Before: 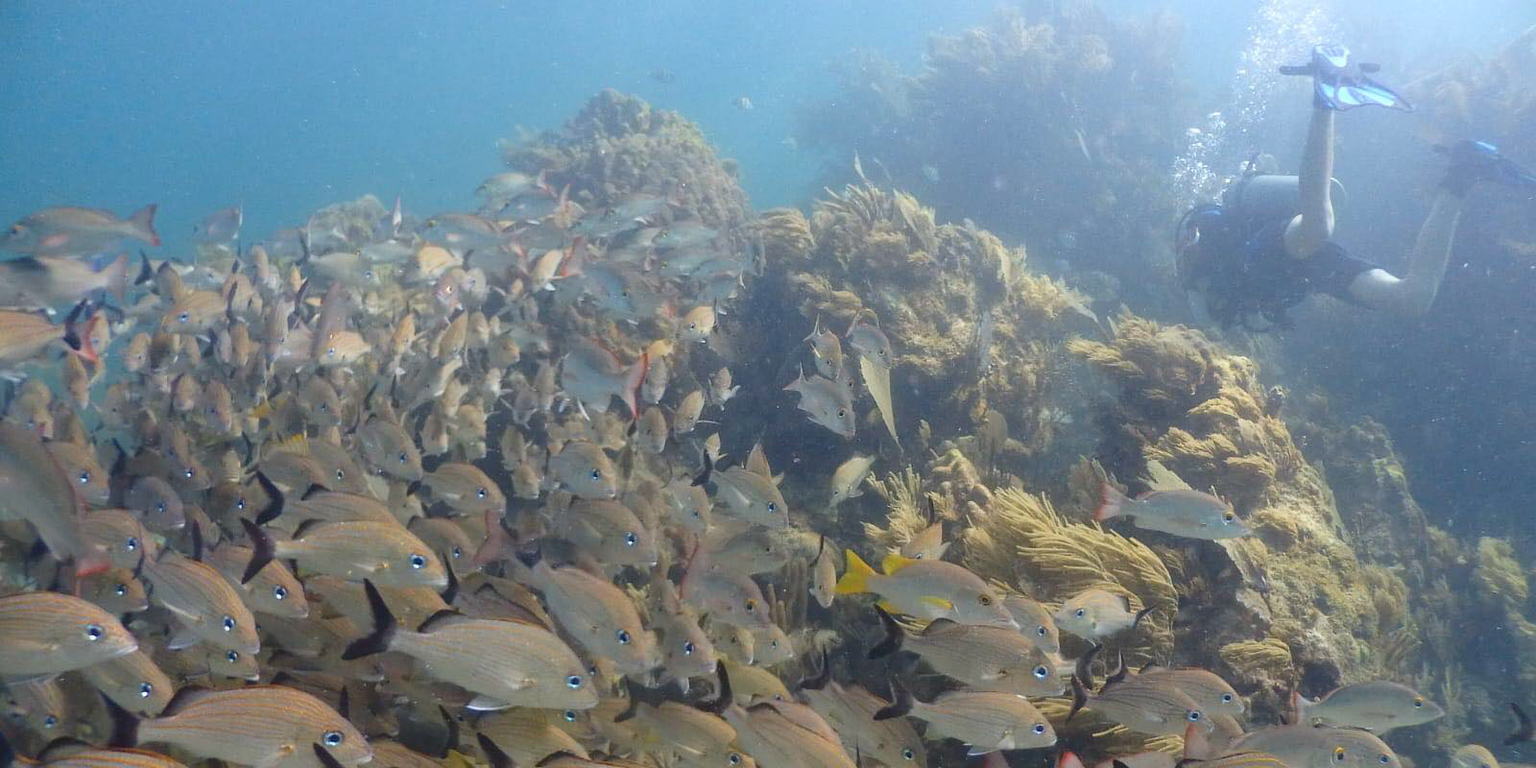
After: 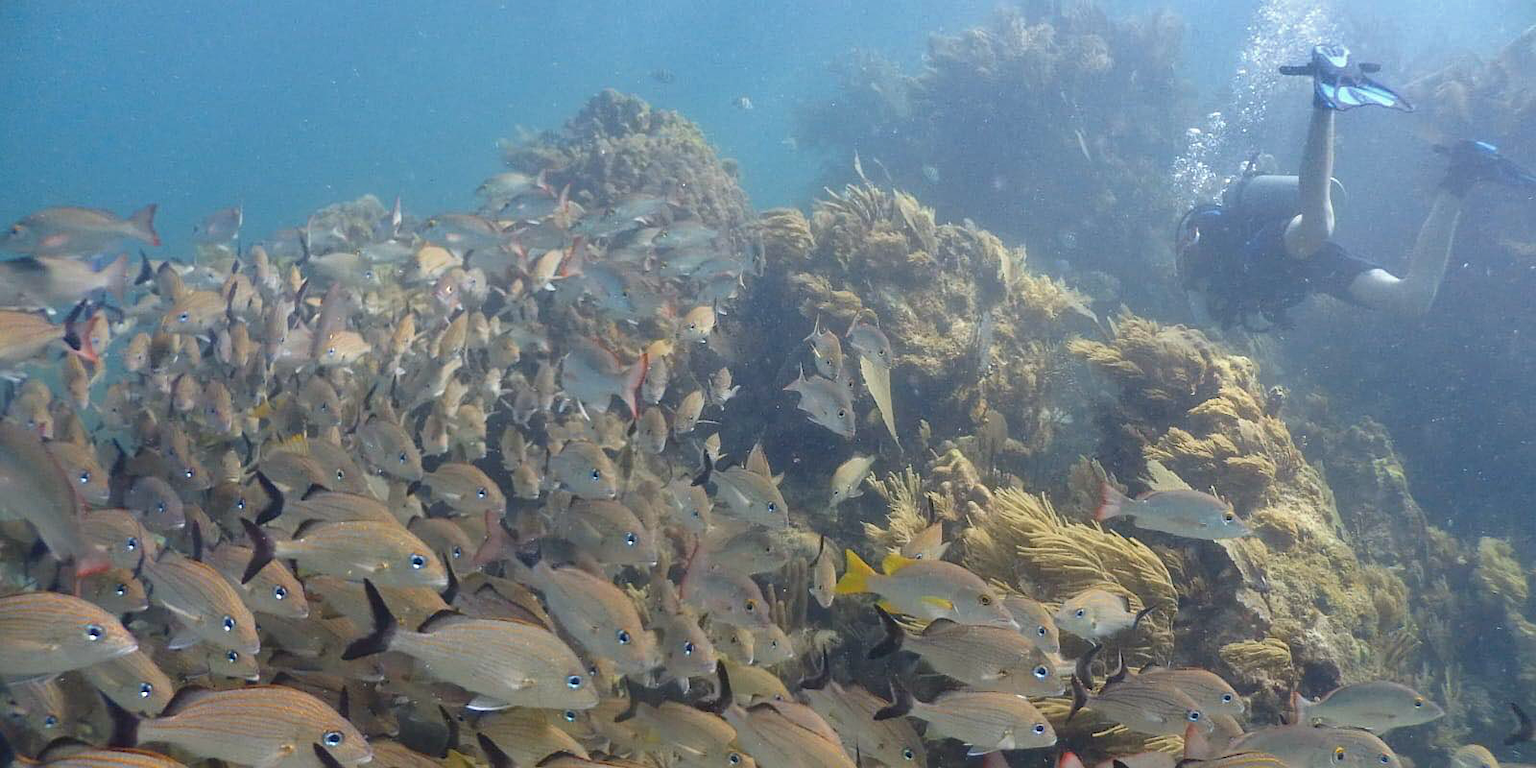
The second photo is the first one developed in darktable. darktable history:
shadows and highlights: shadows 30.63, highlights -63.22, shadows color adjustment 98%, highlights color adjustment 58.61%, soften with gaussian
sharpen: amount 0.2
exposure: compensate highlight preservation false
